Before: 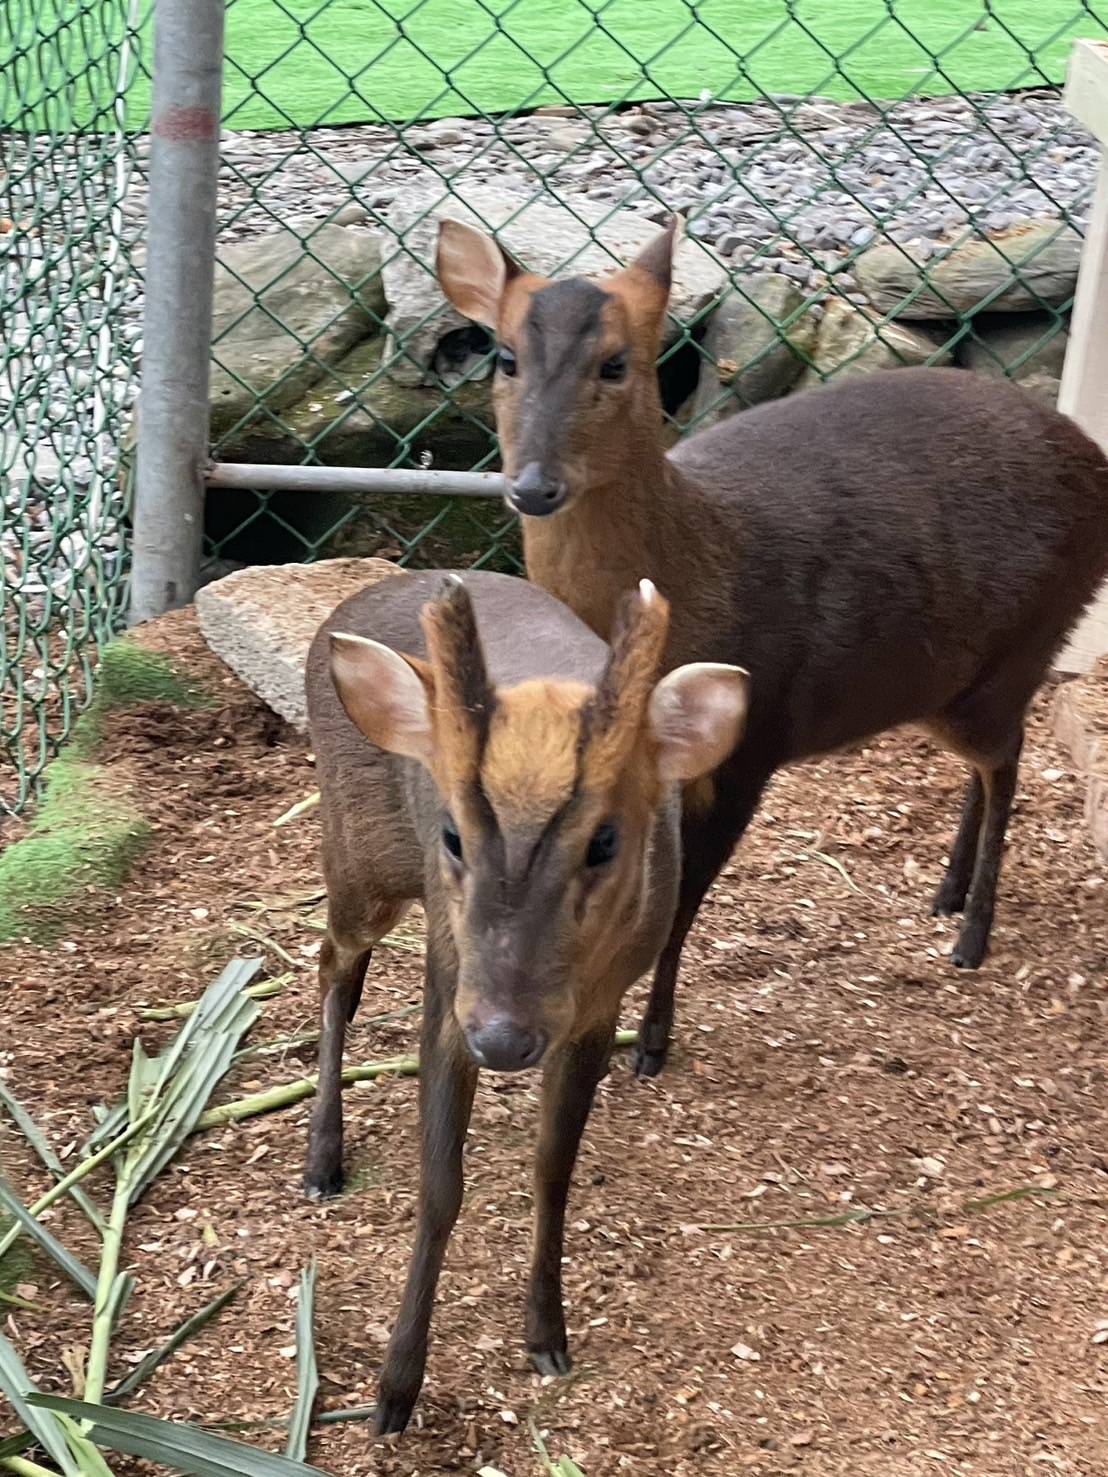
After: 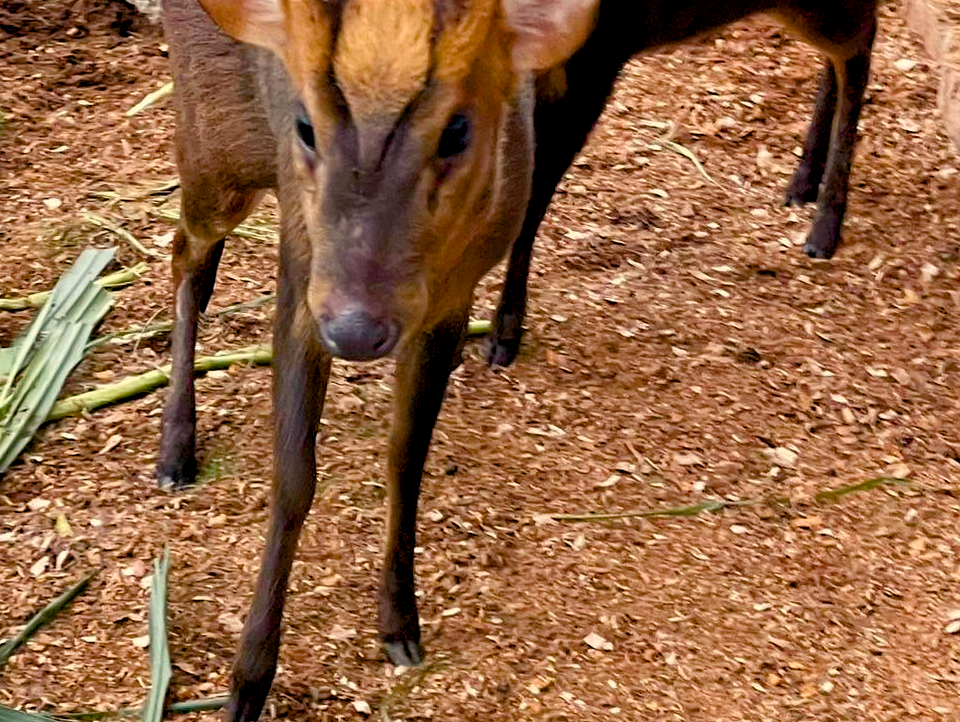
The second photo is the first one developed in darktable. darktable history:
color balance rgb: shadows lift › chroma 3%, shadows lift › hue 280.8°, power › hue 330°, highlights gain › chroma 3%, highlights gain › hue 75.6°, global offset › luminance -1%, perceptual saturation grading › global saturation 20%, perceptual saturation grading › highlights -25%, perceptual saturation grading › shadows 50%, global vibrance 20%
crop and rotate: left 13.306%, top 48.129%, bottom 2.928%
